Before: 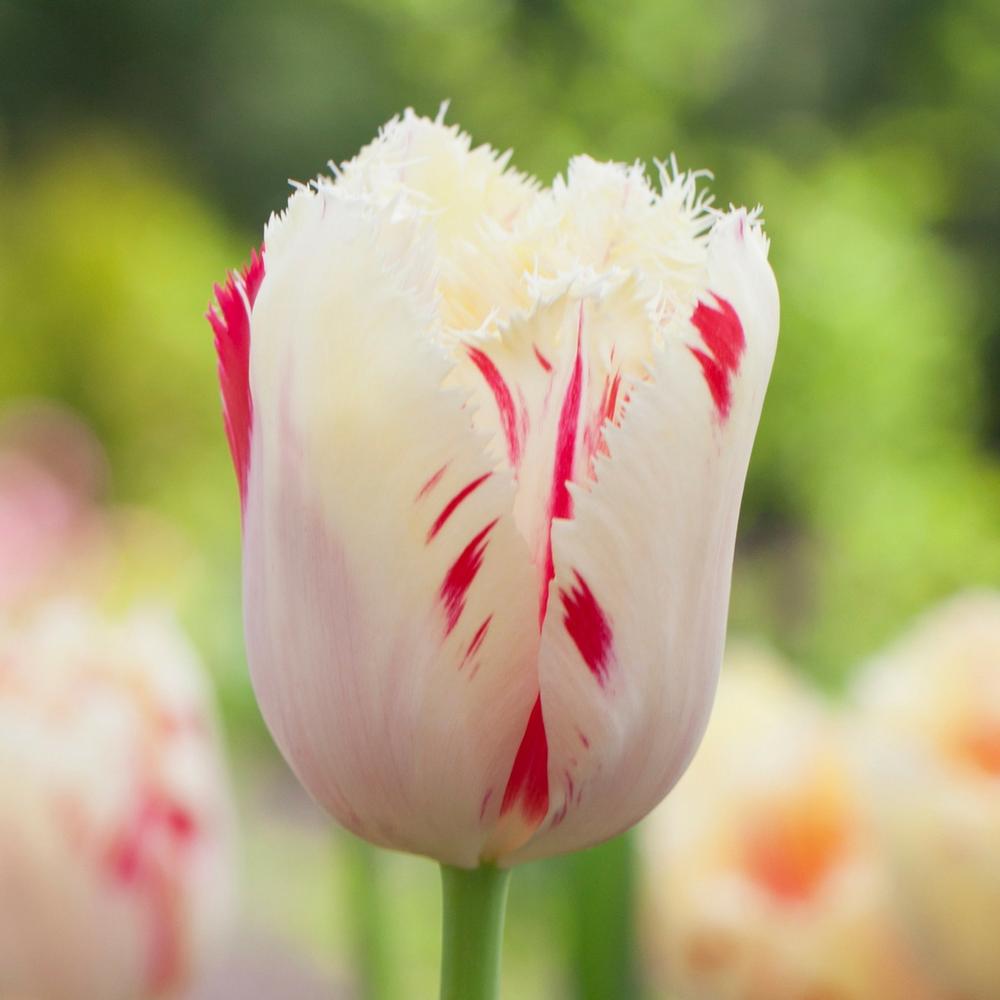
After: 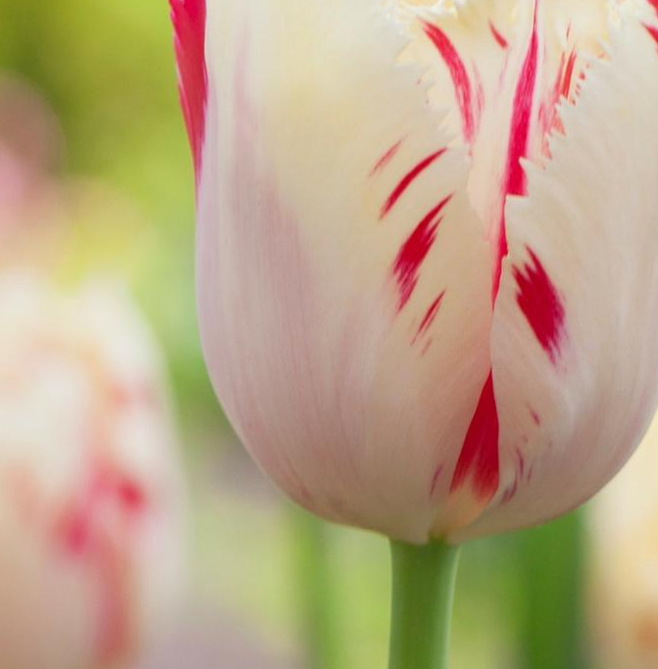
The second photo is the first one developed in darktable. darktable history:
crop and rotate: angle -0.69°, left 4.062%, top 32.23%, right 29.331%
